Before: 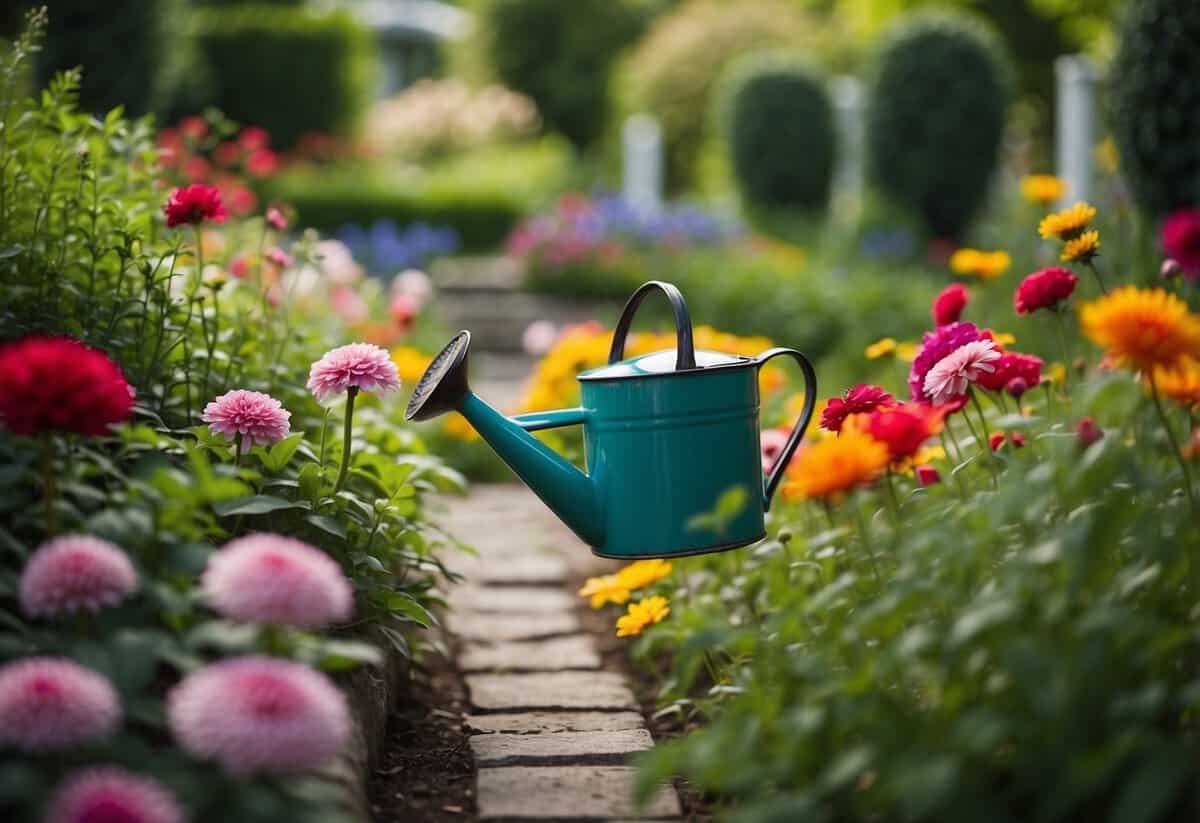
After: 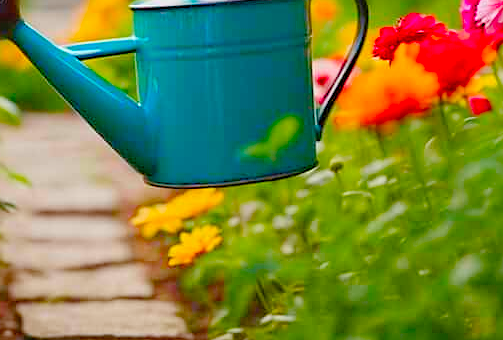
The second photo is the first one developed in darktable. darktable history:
crop: left 37.412%, top 45.138%, right 20.637%, bottom 13.489%
contrast brightness saturation: contrast 0.088, saturation 0.277
color balance rgb: shadows lift › luminance 0.855%, shadows lift › chroma 0.157%, shadows lift › hue 22.03°, perceptual saturation grading › global saturation 34.783%, perceptual saturation grading › highlights -29.795%, perceptual saturation grading › shadows 34.757%, global vibrance 20%
tone curve: curves: ch0 [(0, 0) (0.004, 0.008) (0.077, 0.156) (0.169, 0.29) (0.774, 0.774) (0.988, 0.926)], color space Lab, linked channels, preserve colors none
sharpen: on, module defaults
